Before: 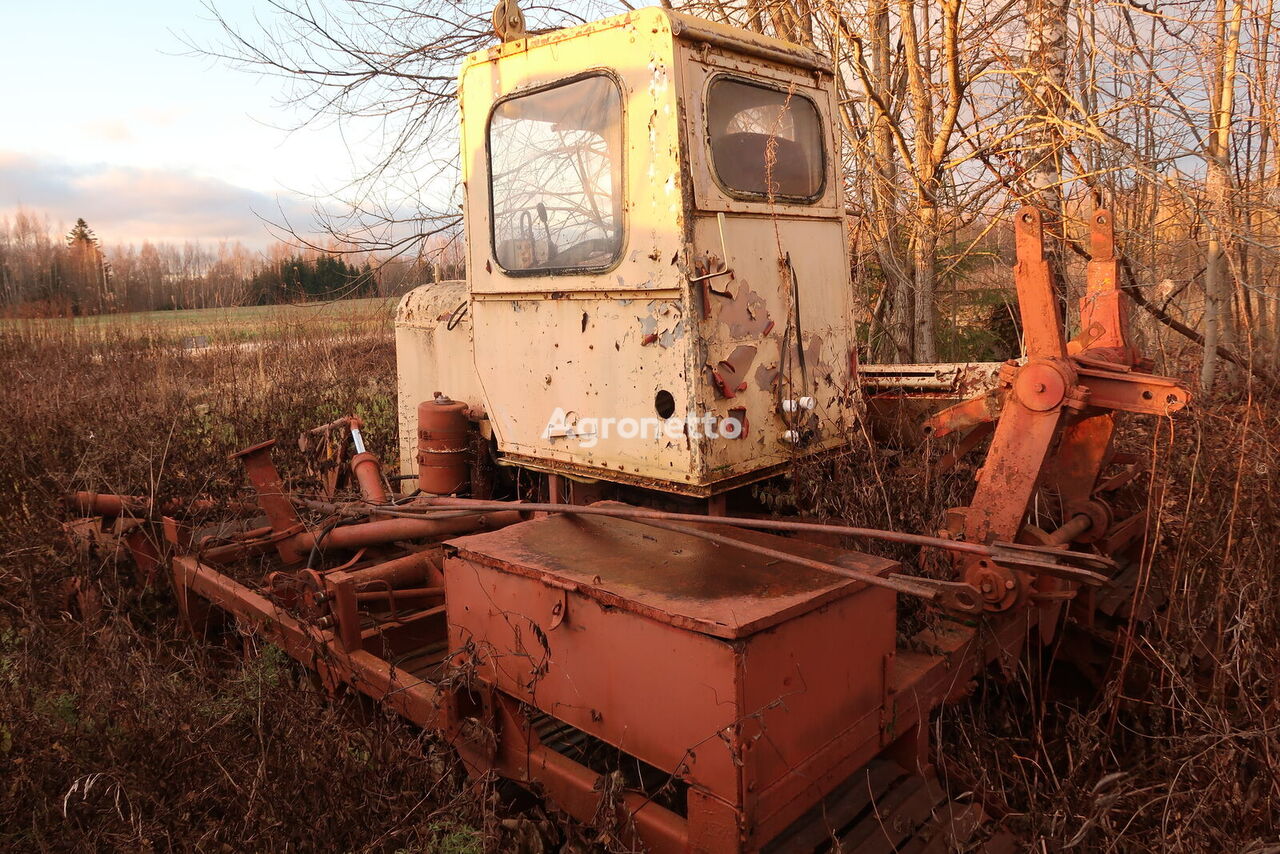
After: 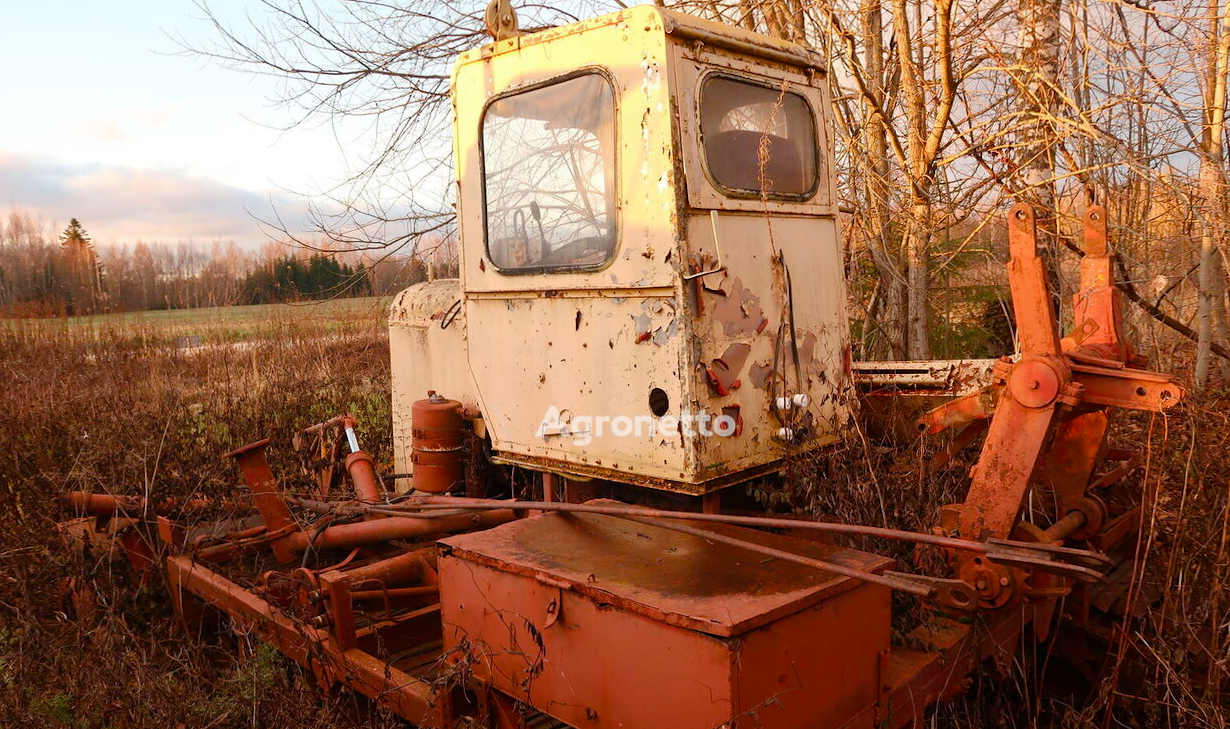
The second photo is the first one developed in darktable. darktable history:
color balance rgb: perceptual saturation grading › global saturation 20%, perceptual saturation grading › highlights -25%, perceptual saturation grading › shadows 25%
crop and rotate: angle 0.2°, left 0.275%, right 3.127%, bottom 14.18%
